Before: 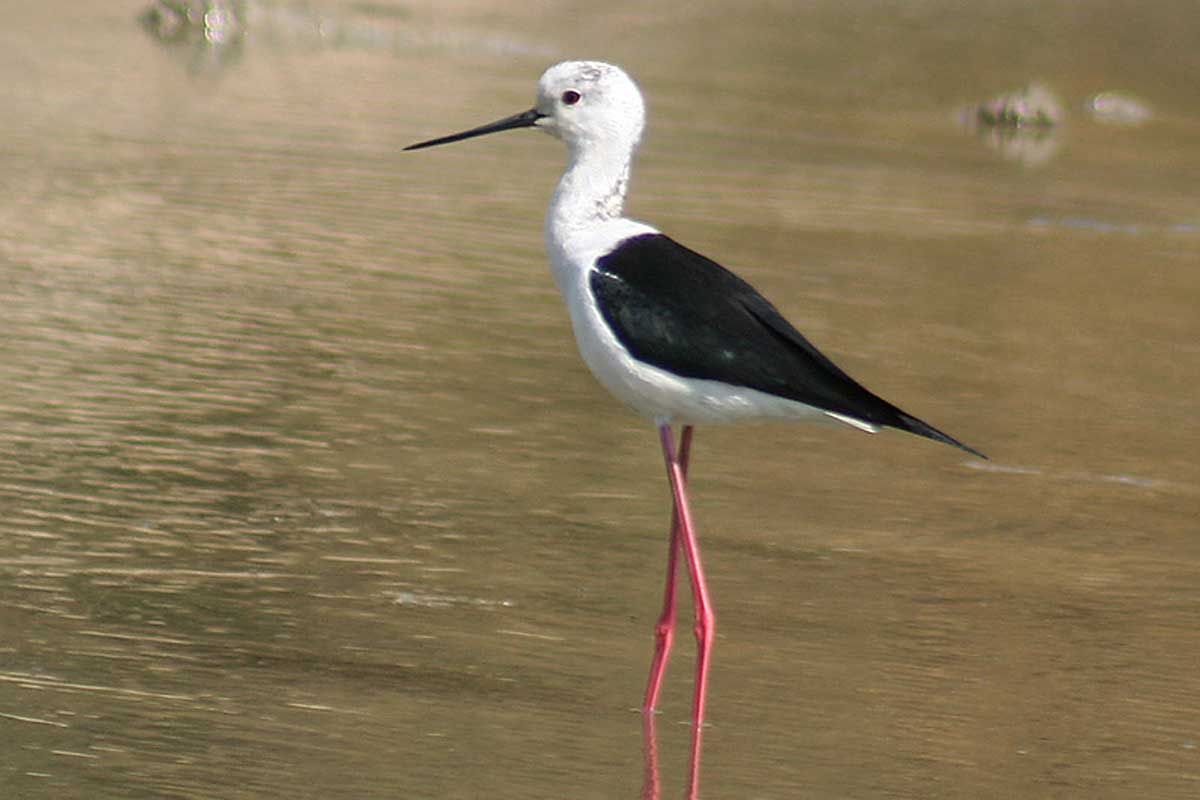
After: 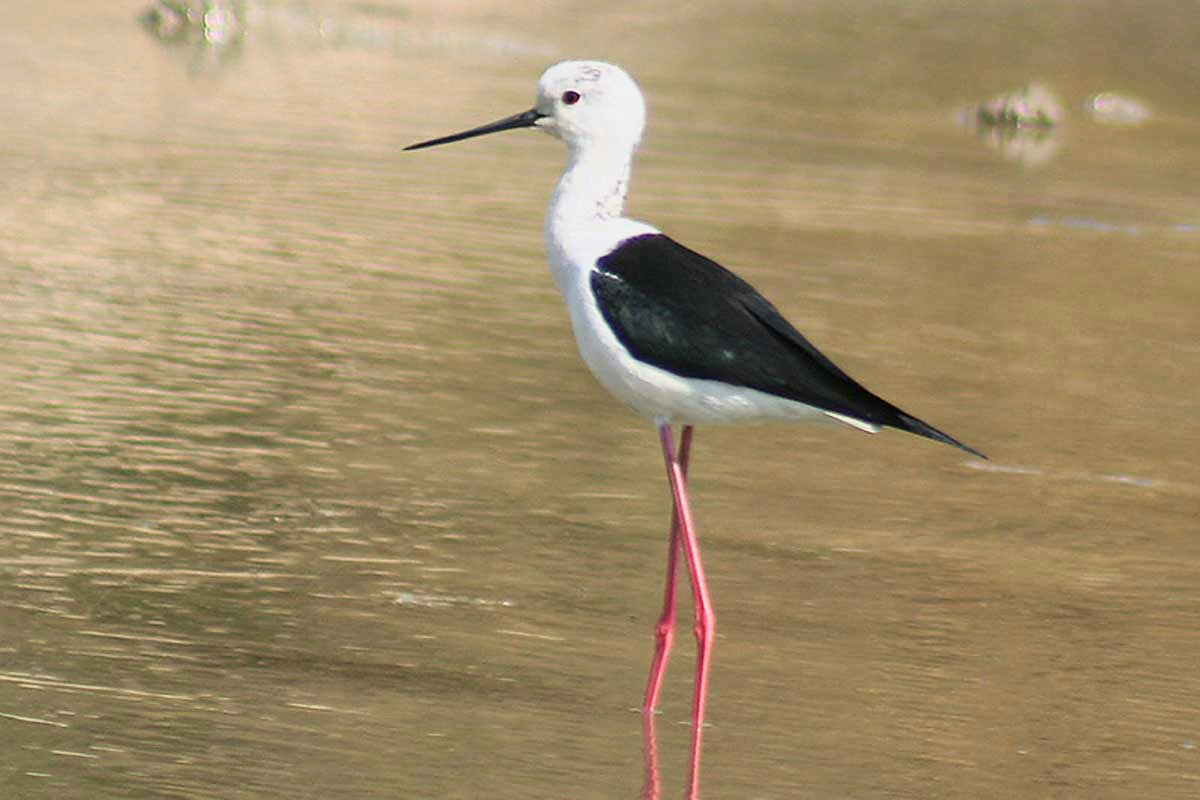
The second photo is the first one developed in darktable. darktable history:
tone equalizer: edges refinement/feathering 500, mask exposure compensation -1.57 EV, preserve details no
base curve: curves: ch0 [(0, 0) (0.088, 0.125) (0.176, 0.251) (0.354, 0.501) (0.613, 0.749) (1, 0.877)]
